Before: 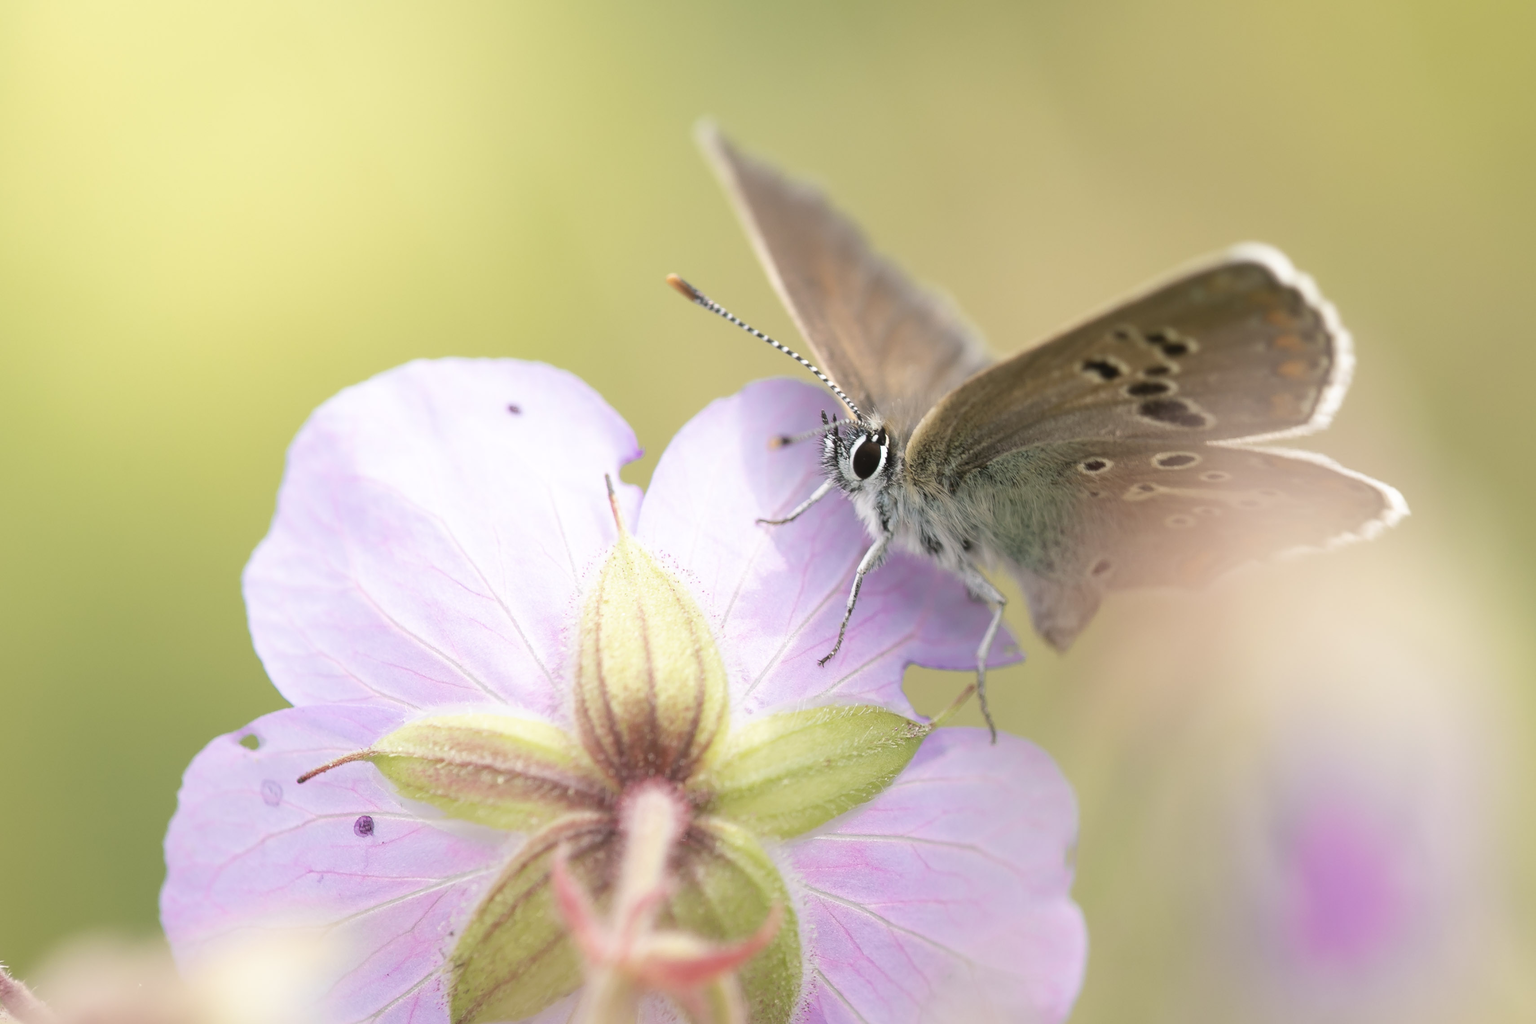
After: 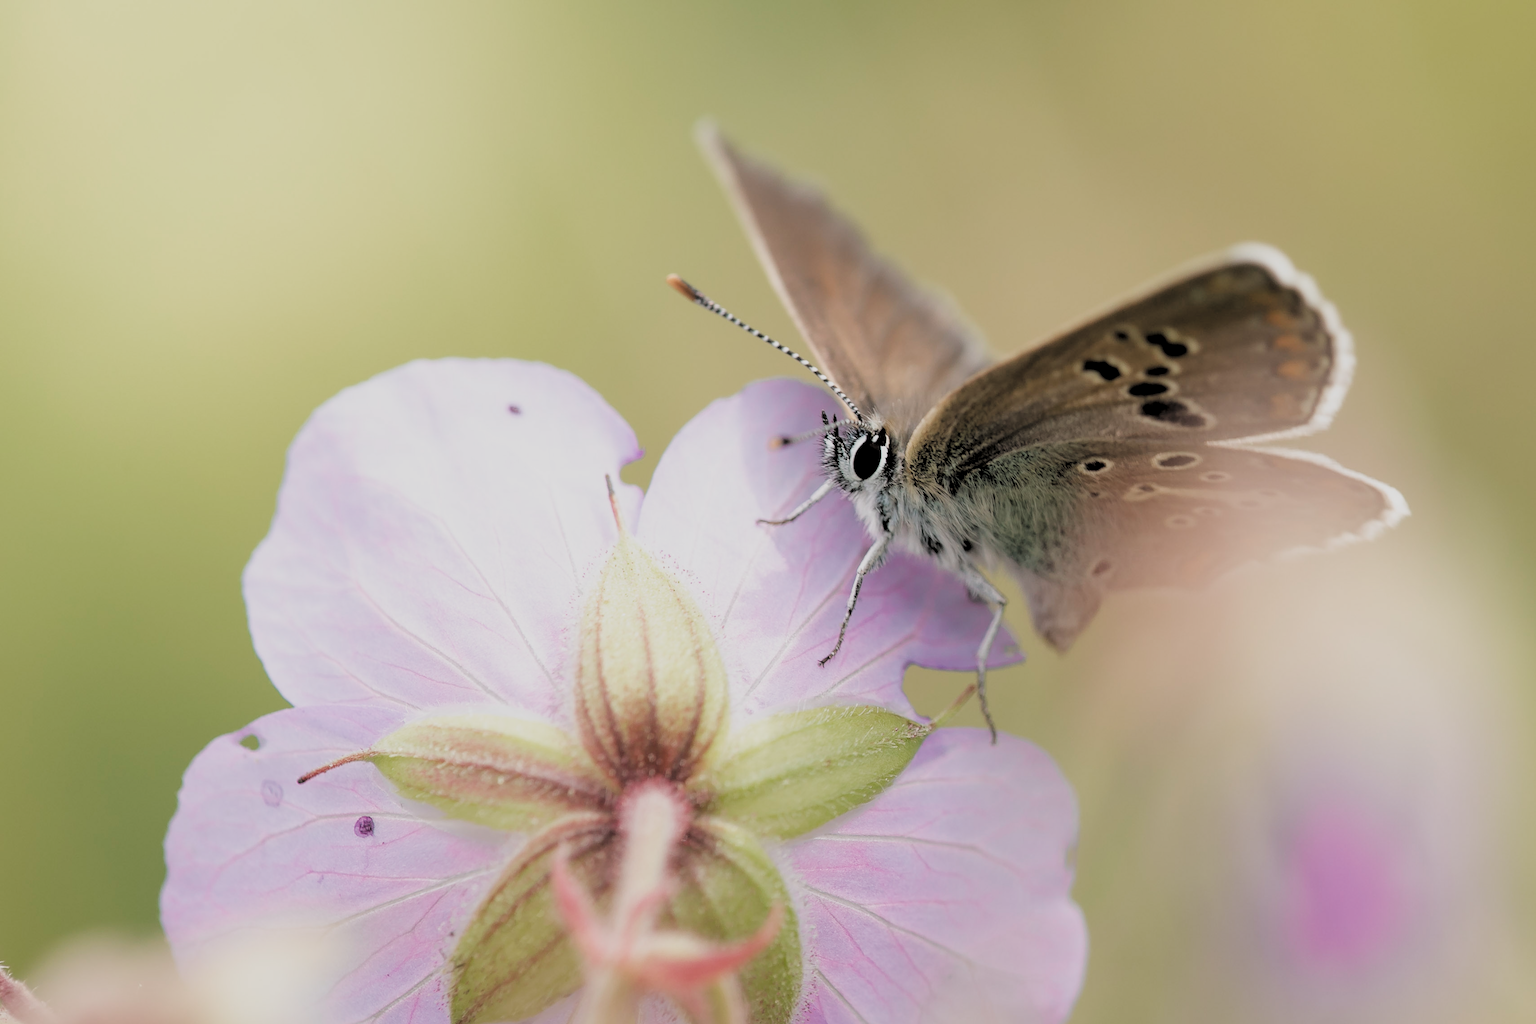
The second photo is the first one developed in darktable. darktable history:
filmic rgb: black relative exposure -3.39 EV, white relative exposure 3.46 EV, hardness 2.36, contrast 1.102, color science v4 (2020)
levels: black 3.84%
local contrast: highlights 102%, shadows 100%, detail 120%, midtone range 0.2
exposure: exposure -0.304 EV, compensate highlight preservation false
